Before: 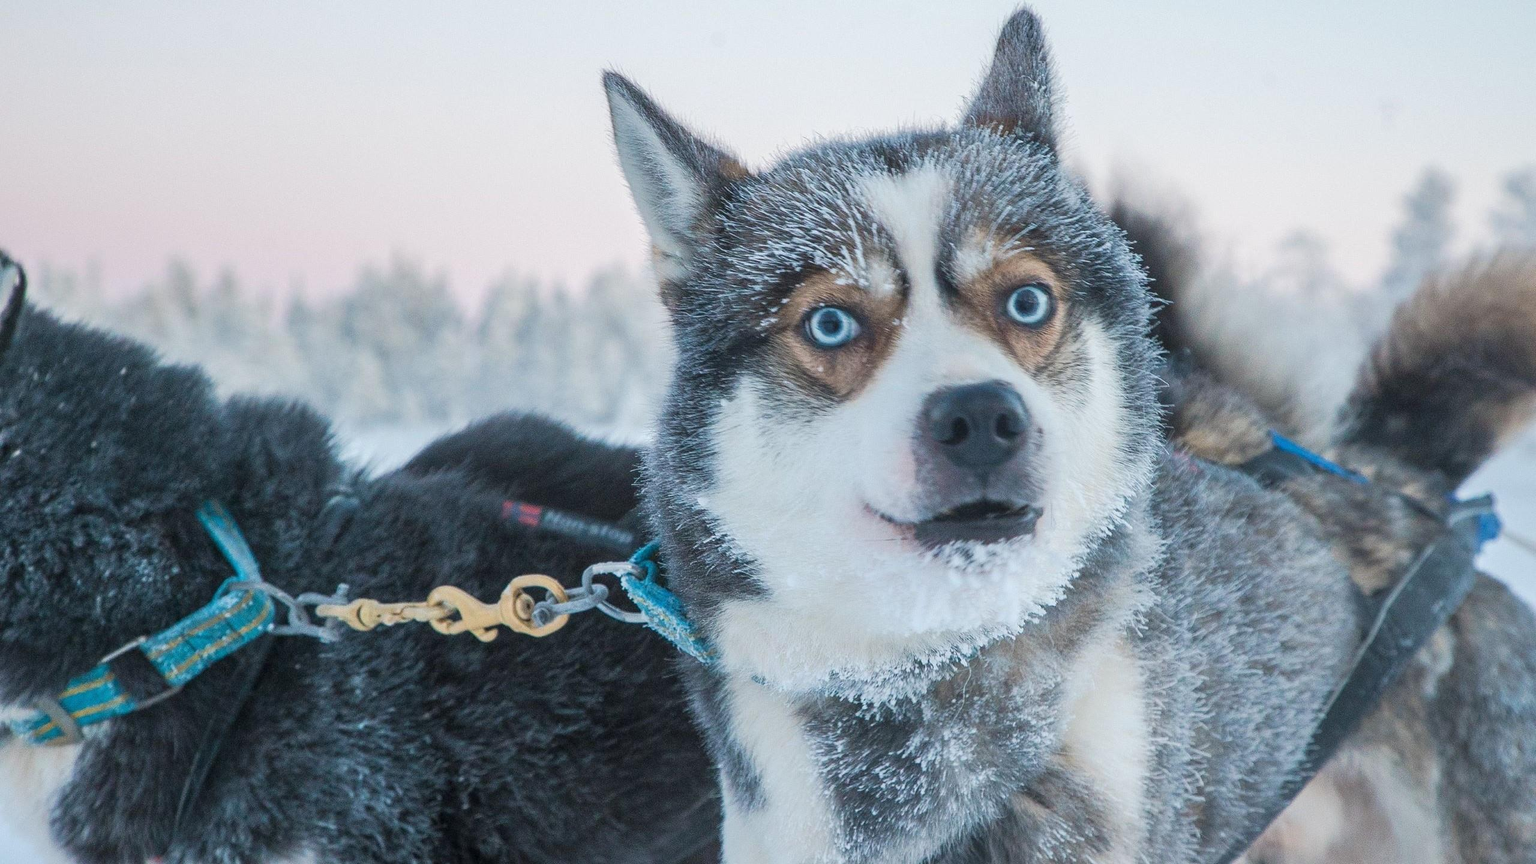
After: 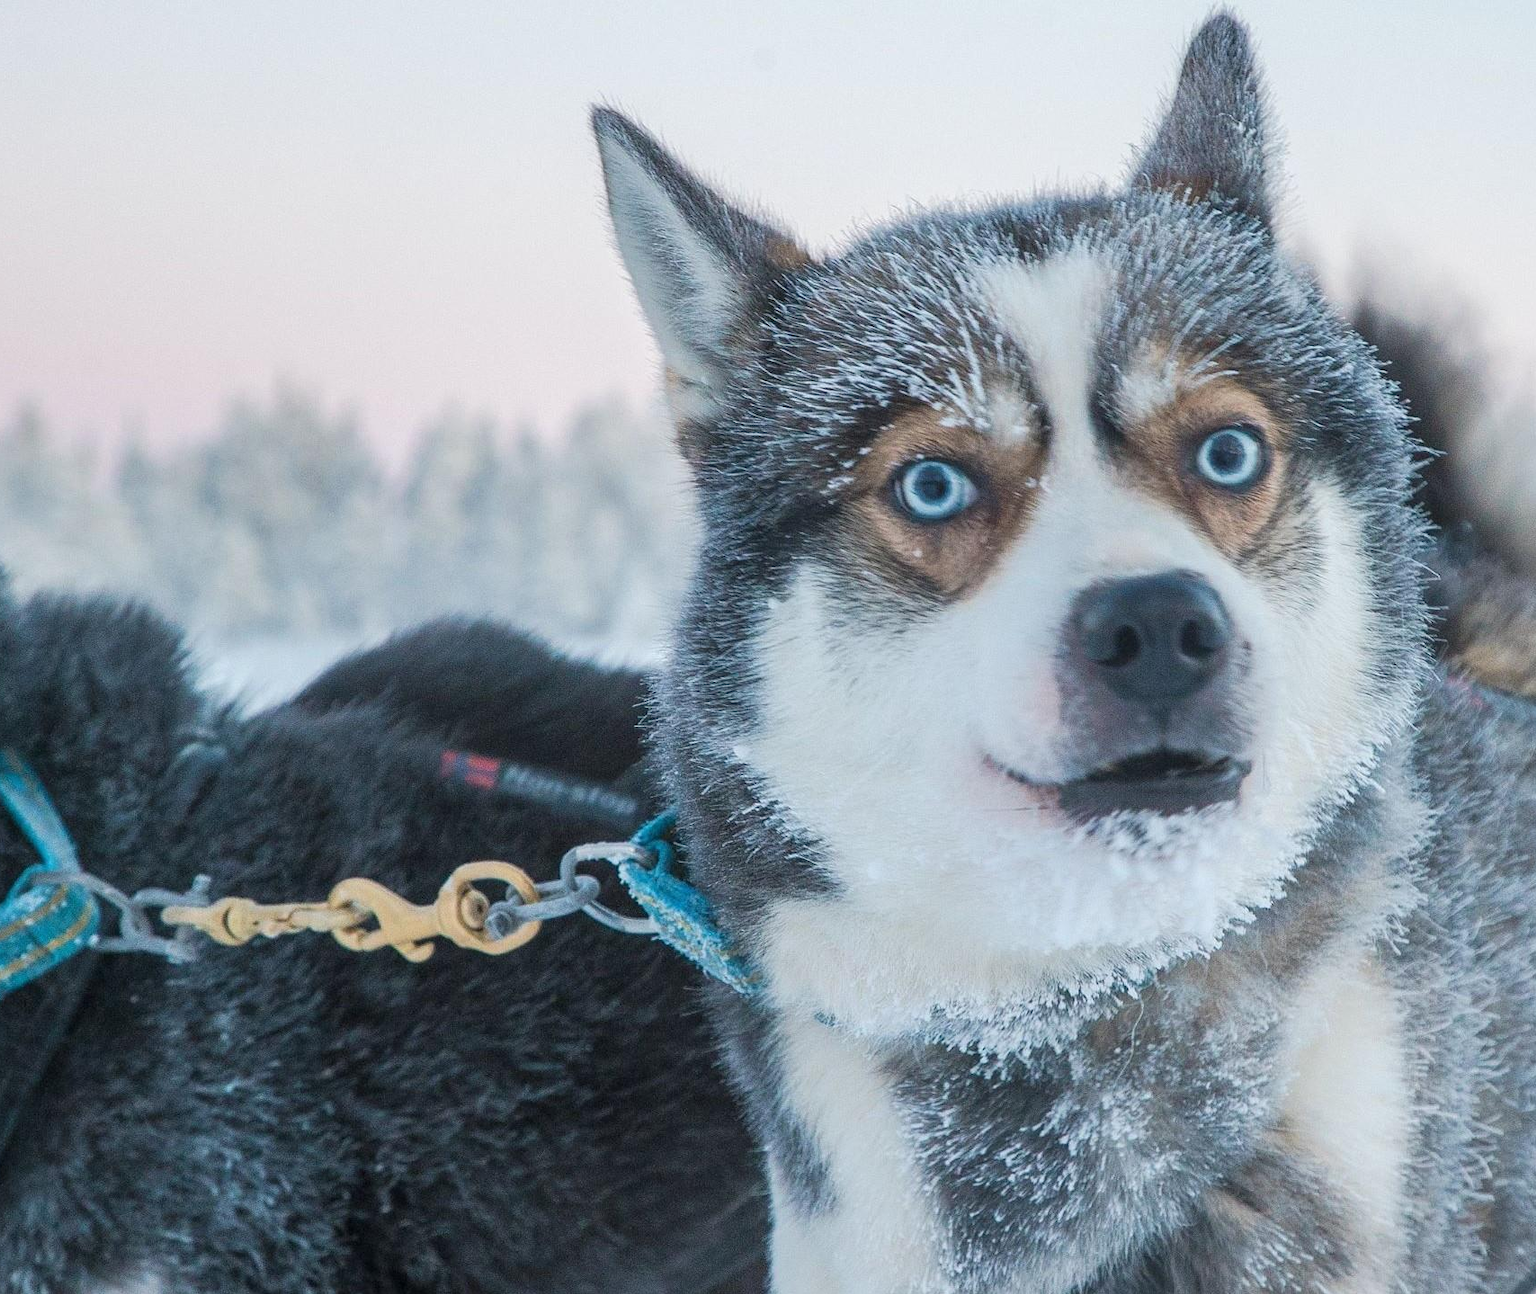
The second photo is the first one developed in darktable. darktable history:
crop and rotate: left 13.56%, right 19.707%
